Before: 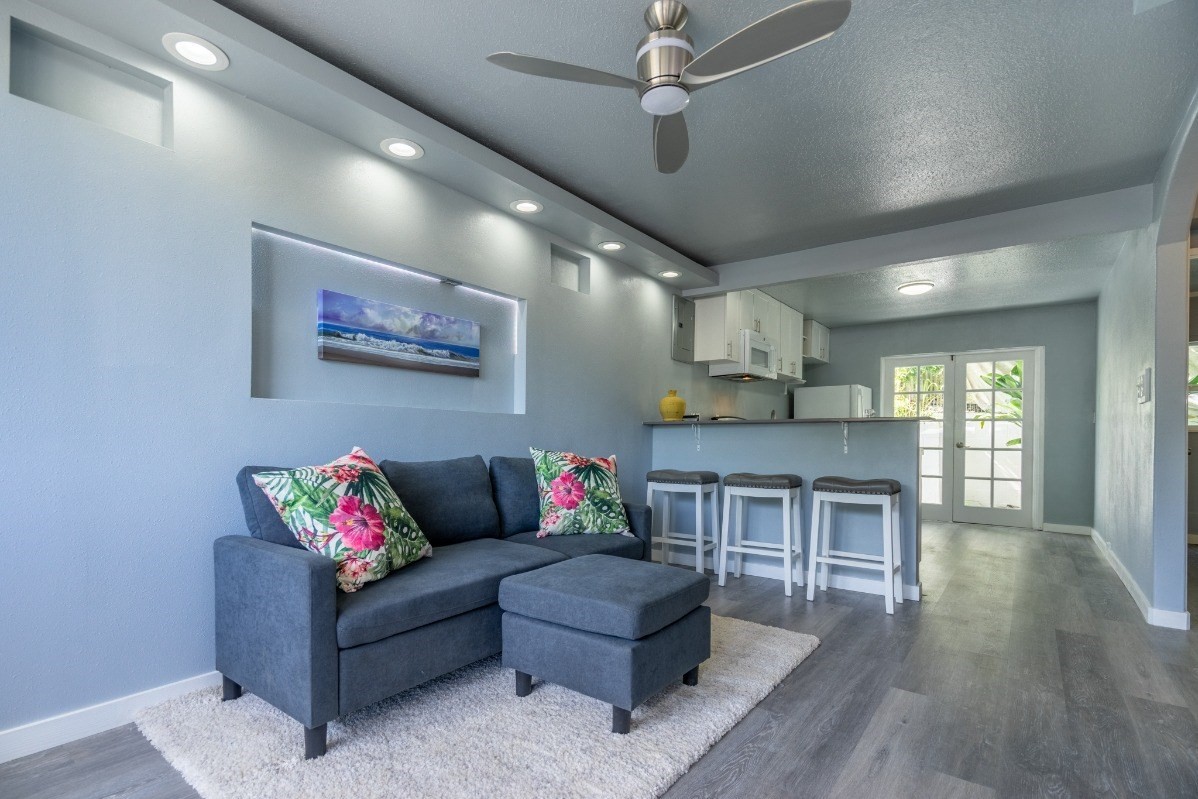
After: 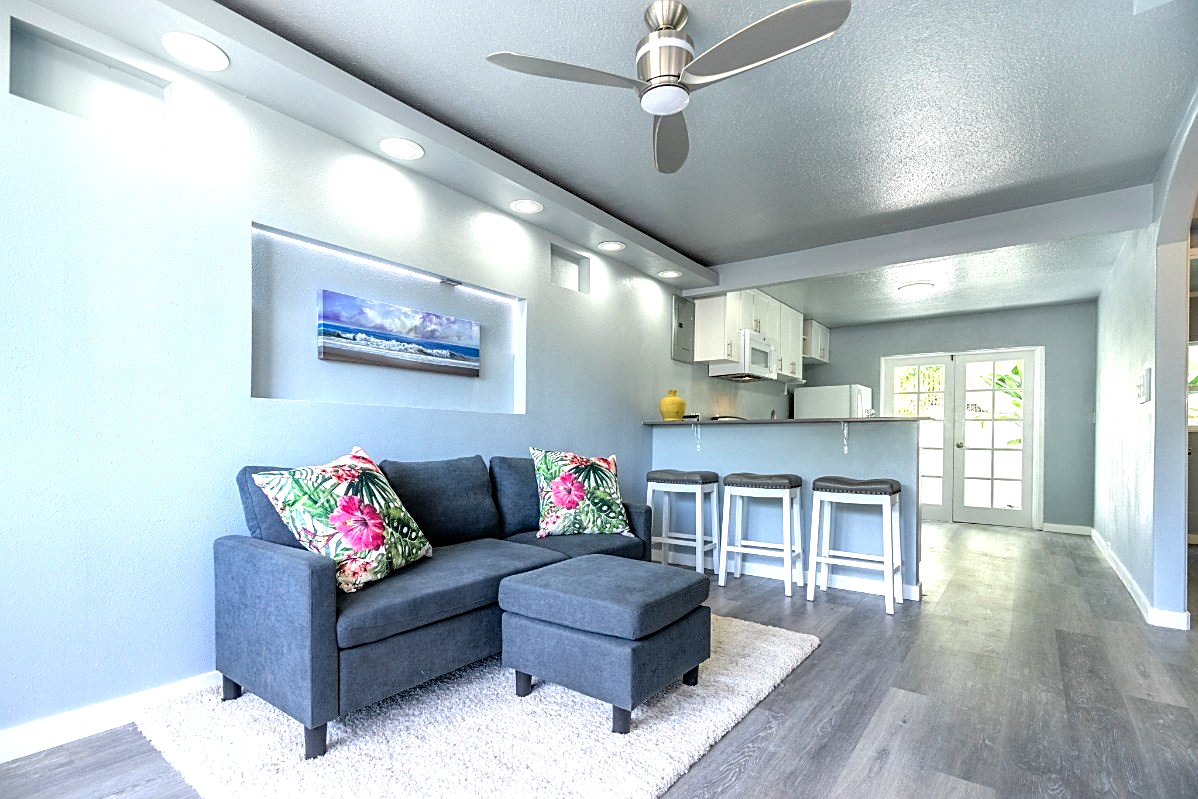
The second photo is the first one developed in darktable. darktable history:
sharpen: on, module defaults
exposure: exposure -0.04 EV, compensate highlight preservation false
tone equalizer: -8 EV -1.1 EV, -7 EV -1.05 EV, -6 EV -0.873 EV, -5 EV -0.54 EV, -3 EV 0.56 EV, -2 EV 0.861 EV, -1 EV 1.01 EV, +0 EV 1.06 EV
